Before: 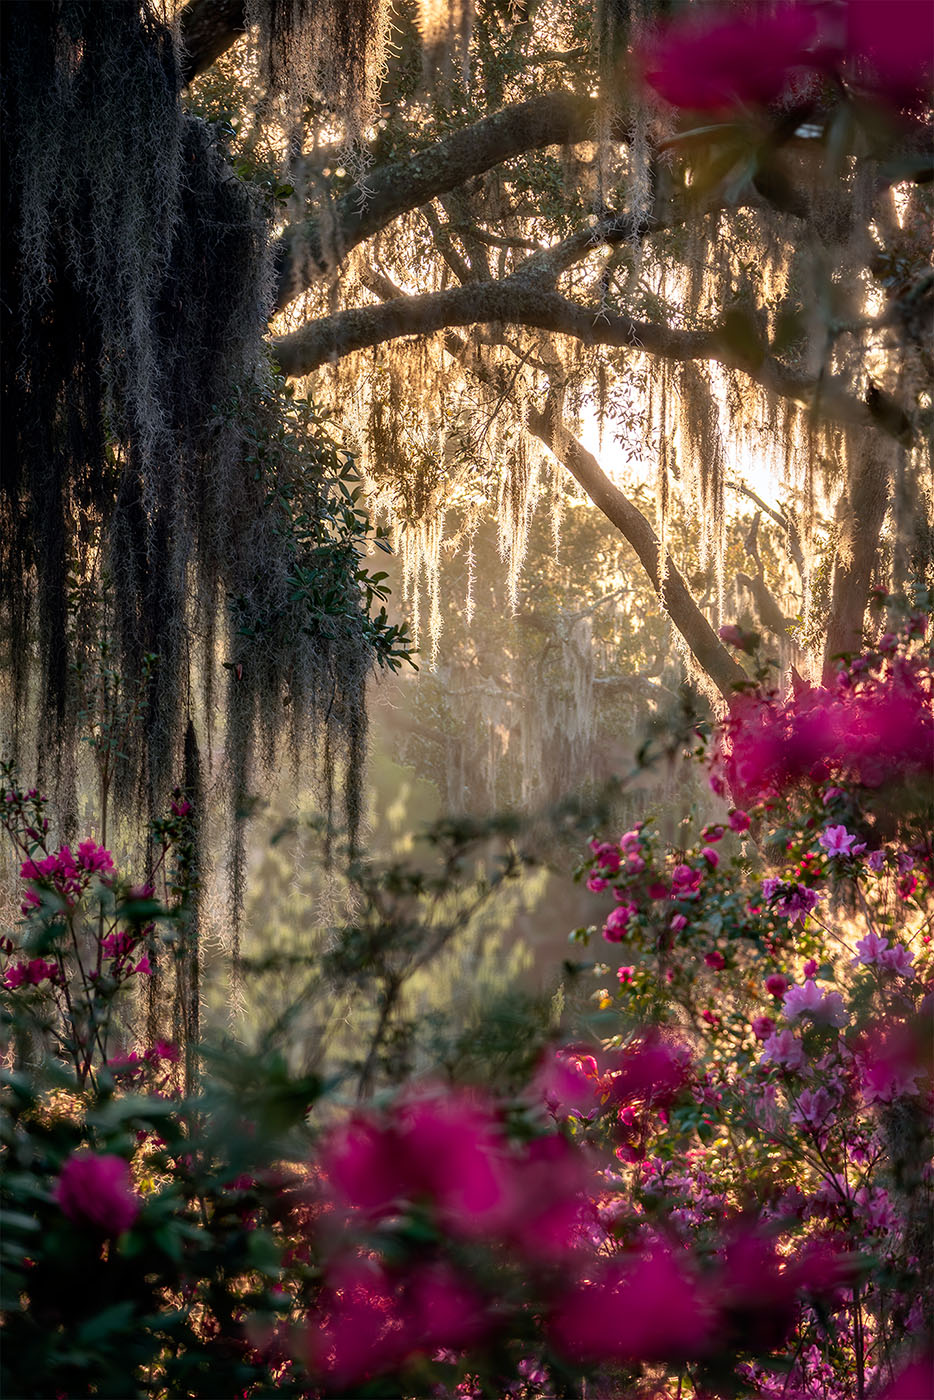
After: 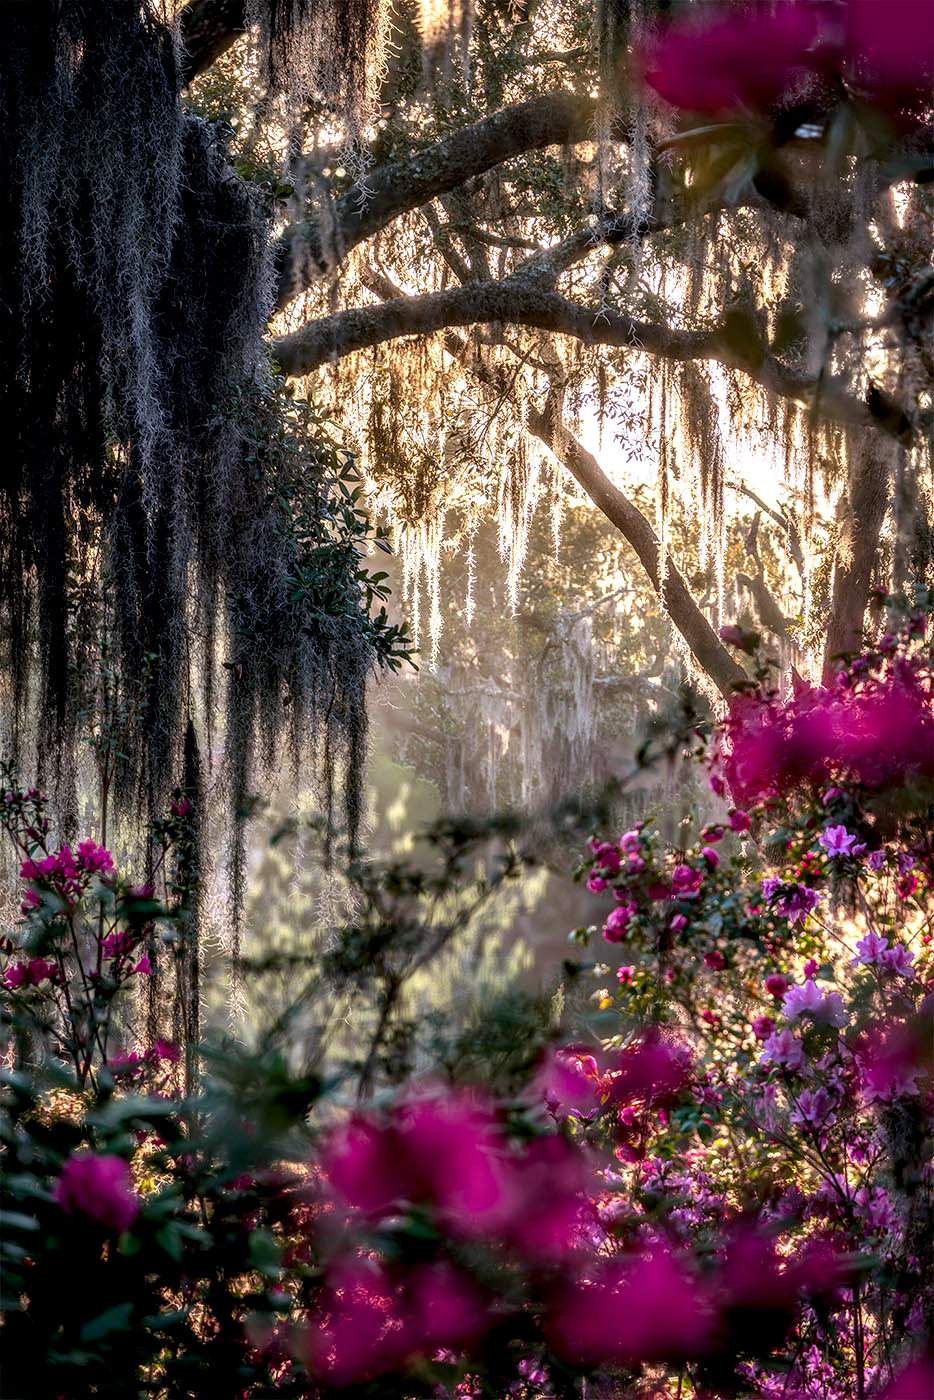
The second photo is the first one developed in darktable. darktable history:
white balance: red 0.967, blue 1.119, emerald 0.756
local contrast: detail 160%
contrast brightness saturation: saturation 0.1
